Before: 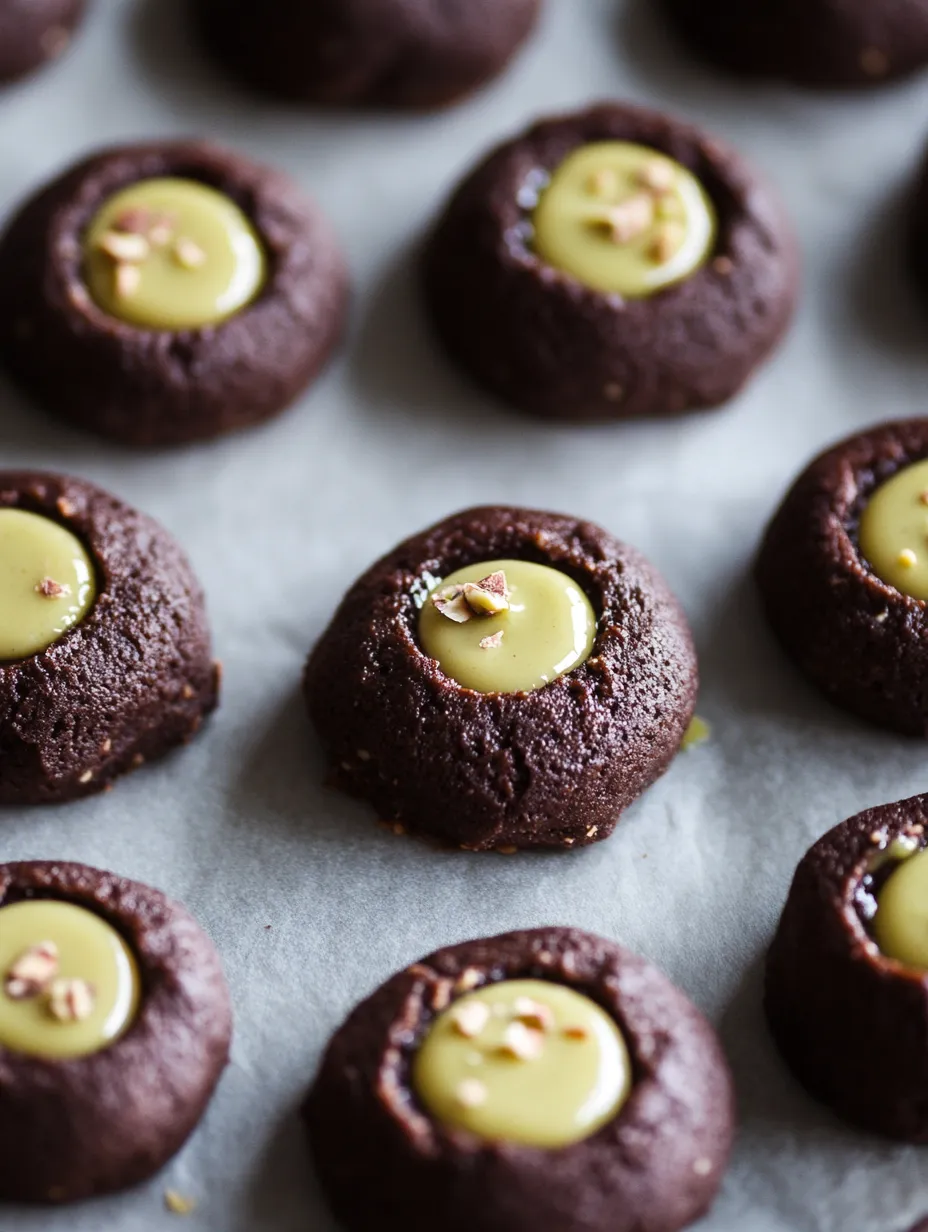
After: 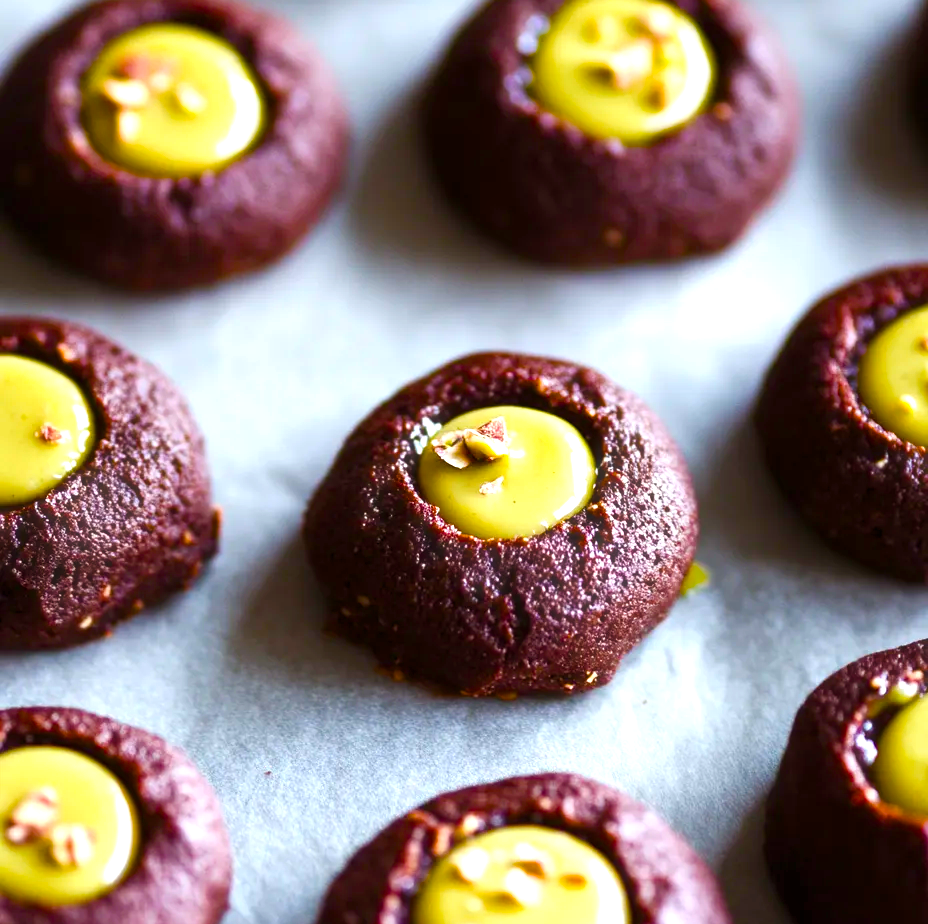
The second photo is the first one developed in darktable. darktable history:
haze removal: strength -0.05
color balance rgb: linear chroma grading › global chroma 25%, perceptual saturation grading › global saturation 45%, perceptual saturation grading › highlights -50%, perceptual saturation grading › shadows 30%, perceptual brilliance grading › global brilliance 18%, global vibrance 40%
crop and rotate: top 12.5%, bottom 12.5%
tone equalizer: on, module defaults
